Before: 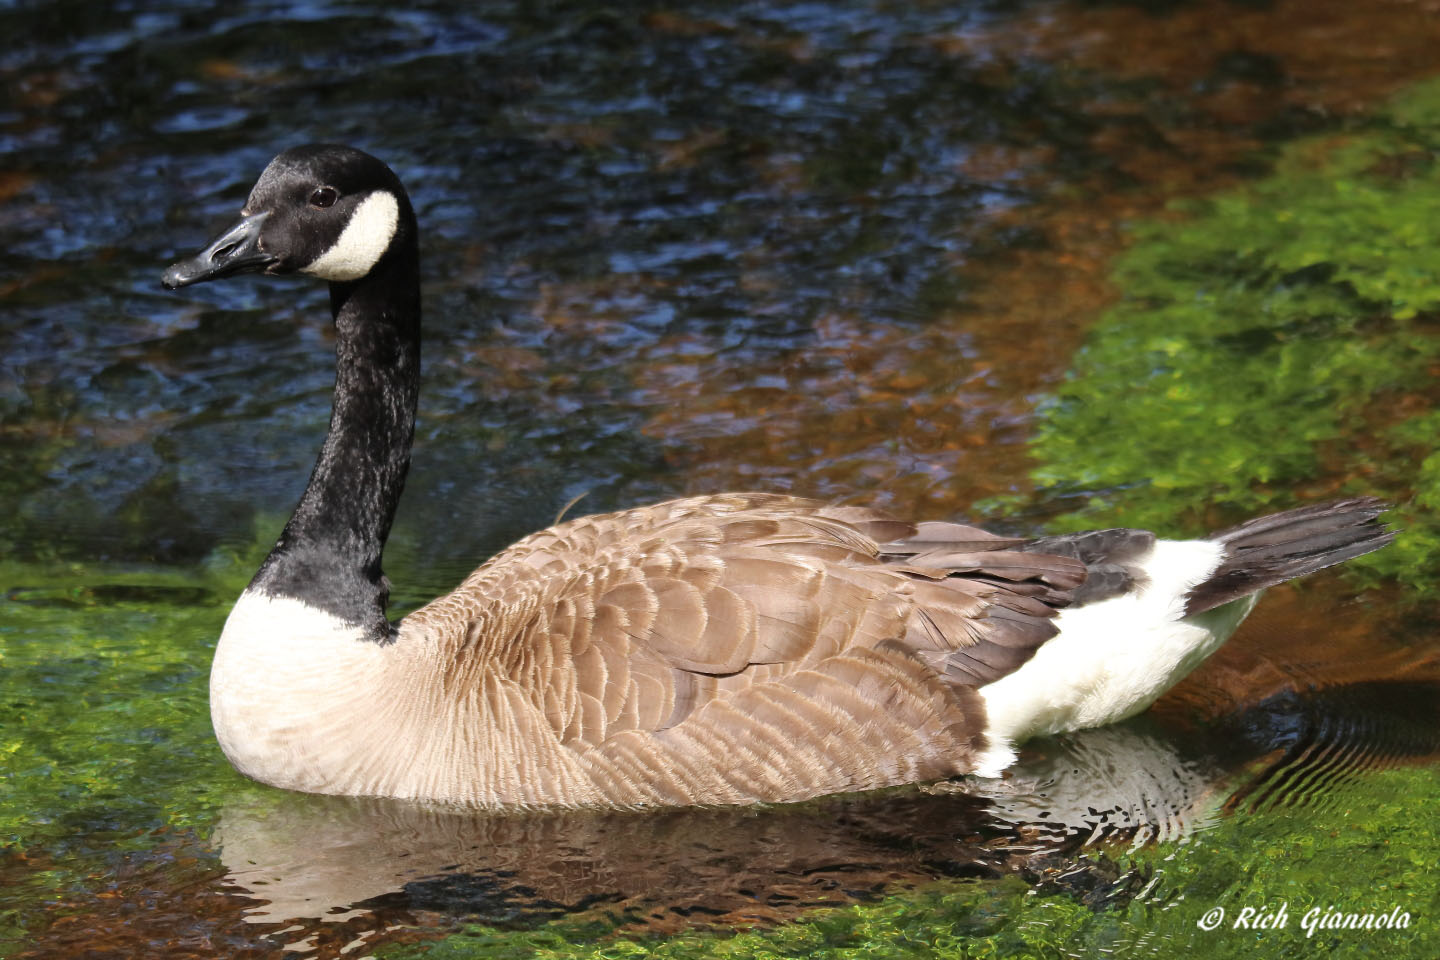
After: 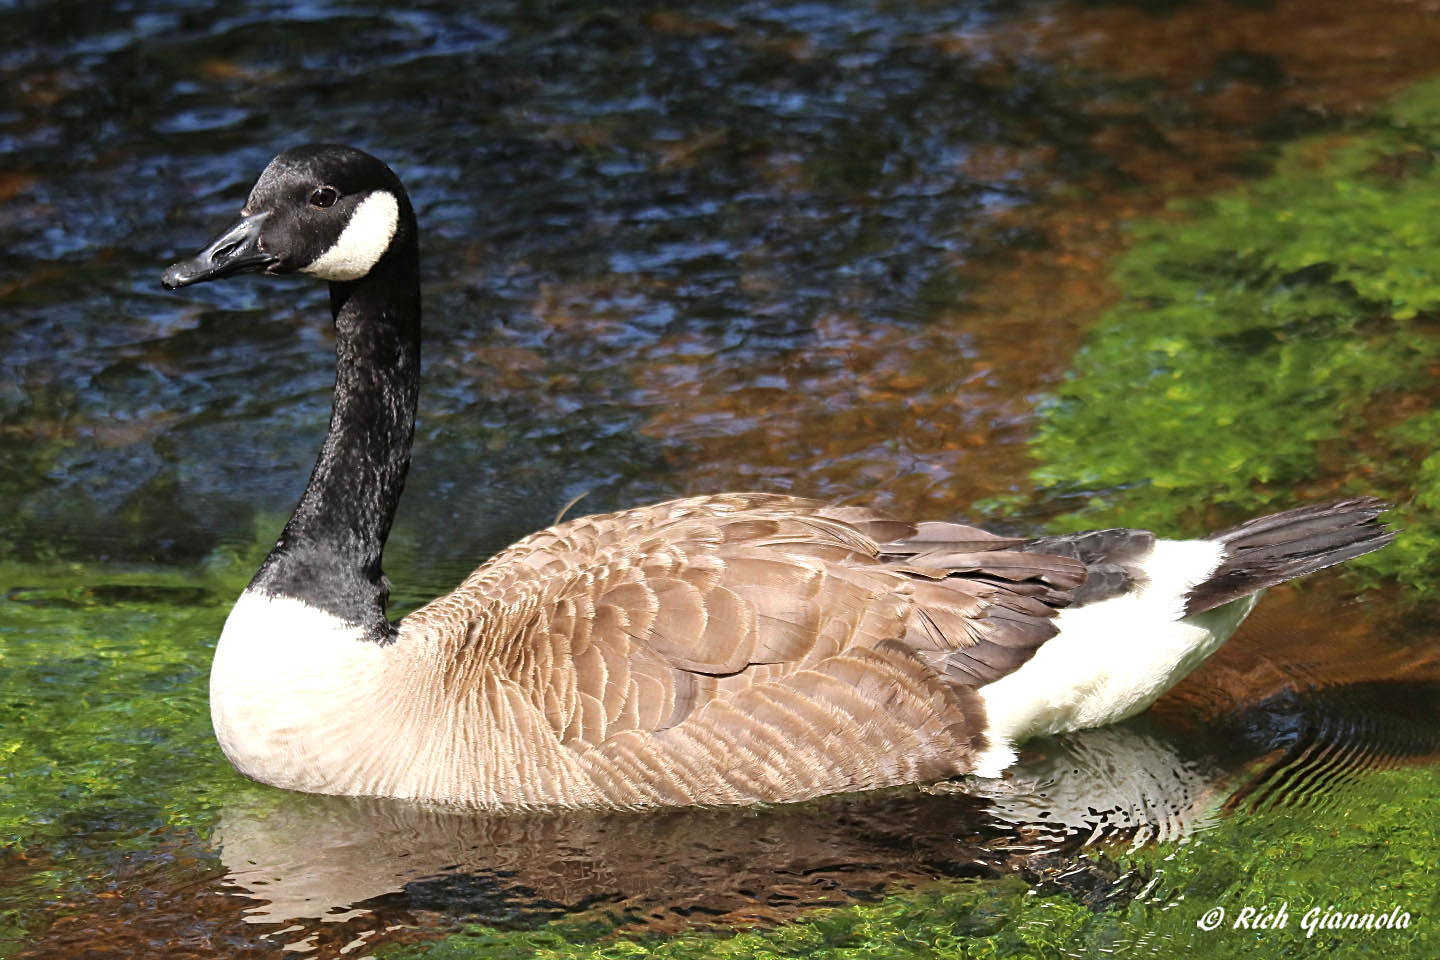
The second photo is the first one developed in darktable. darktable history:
exposure: exposure 0.207 EV, compensate highlight preservation false
sharpen: on, module defaults
tone equalizer: on, module defaults
